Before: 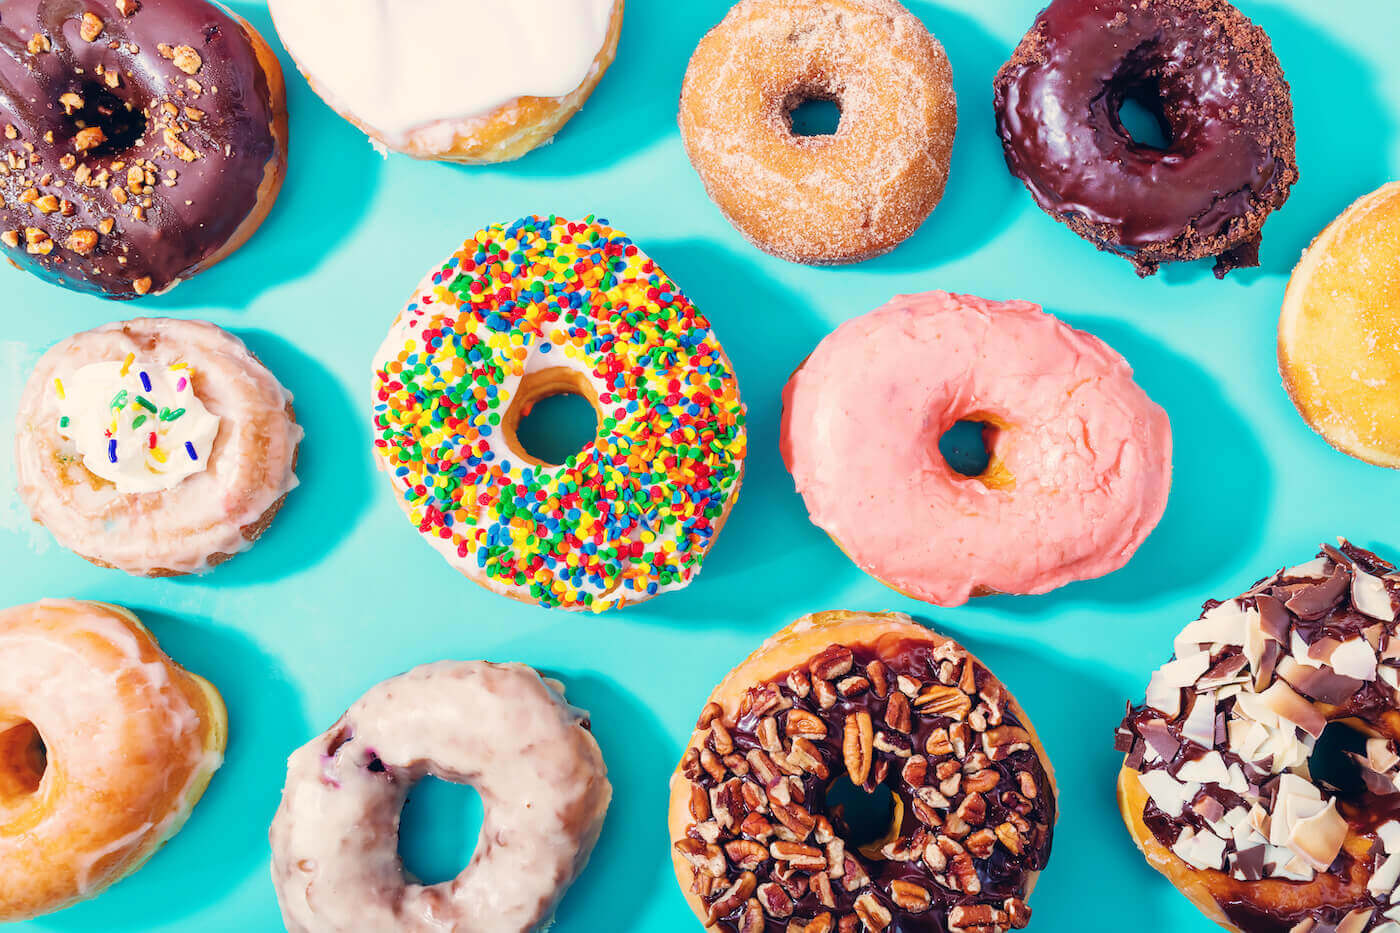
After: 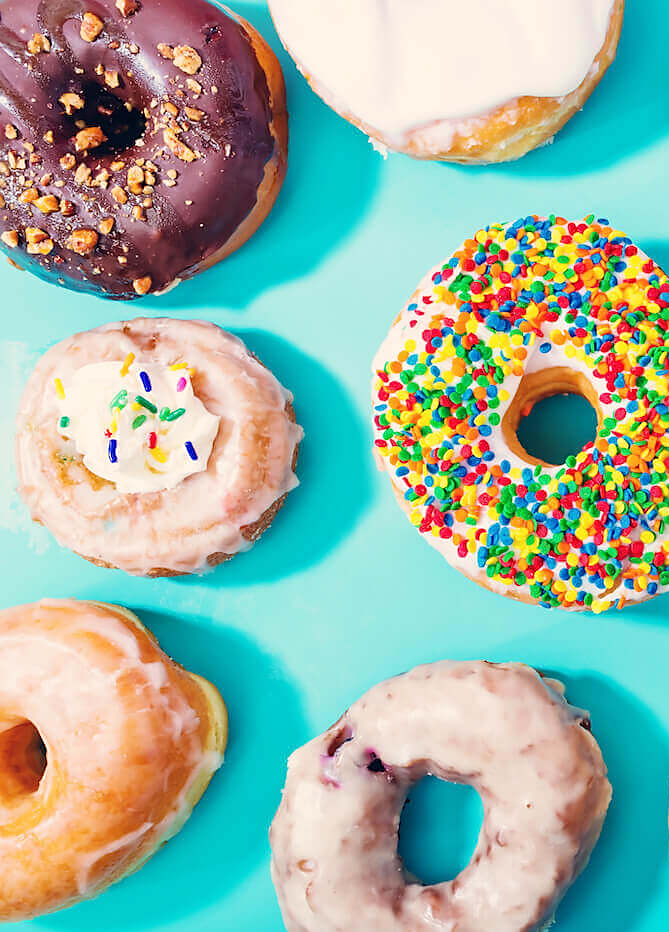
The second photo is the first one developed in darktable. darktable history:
crop and rotate: left 0.026%, top 0%, right 52.168%
sharpen: radius 1.84, amount 0.407, threshold 1.483
